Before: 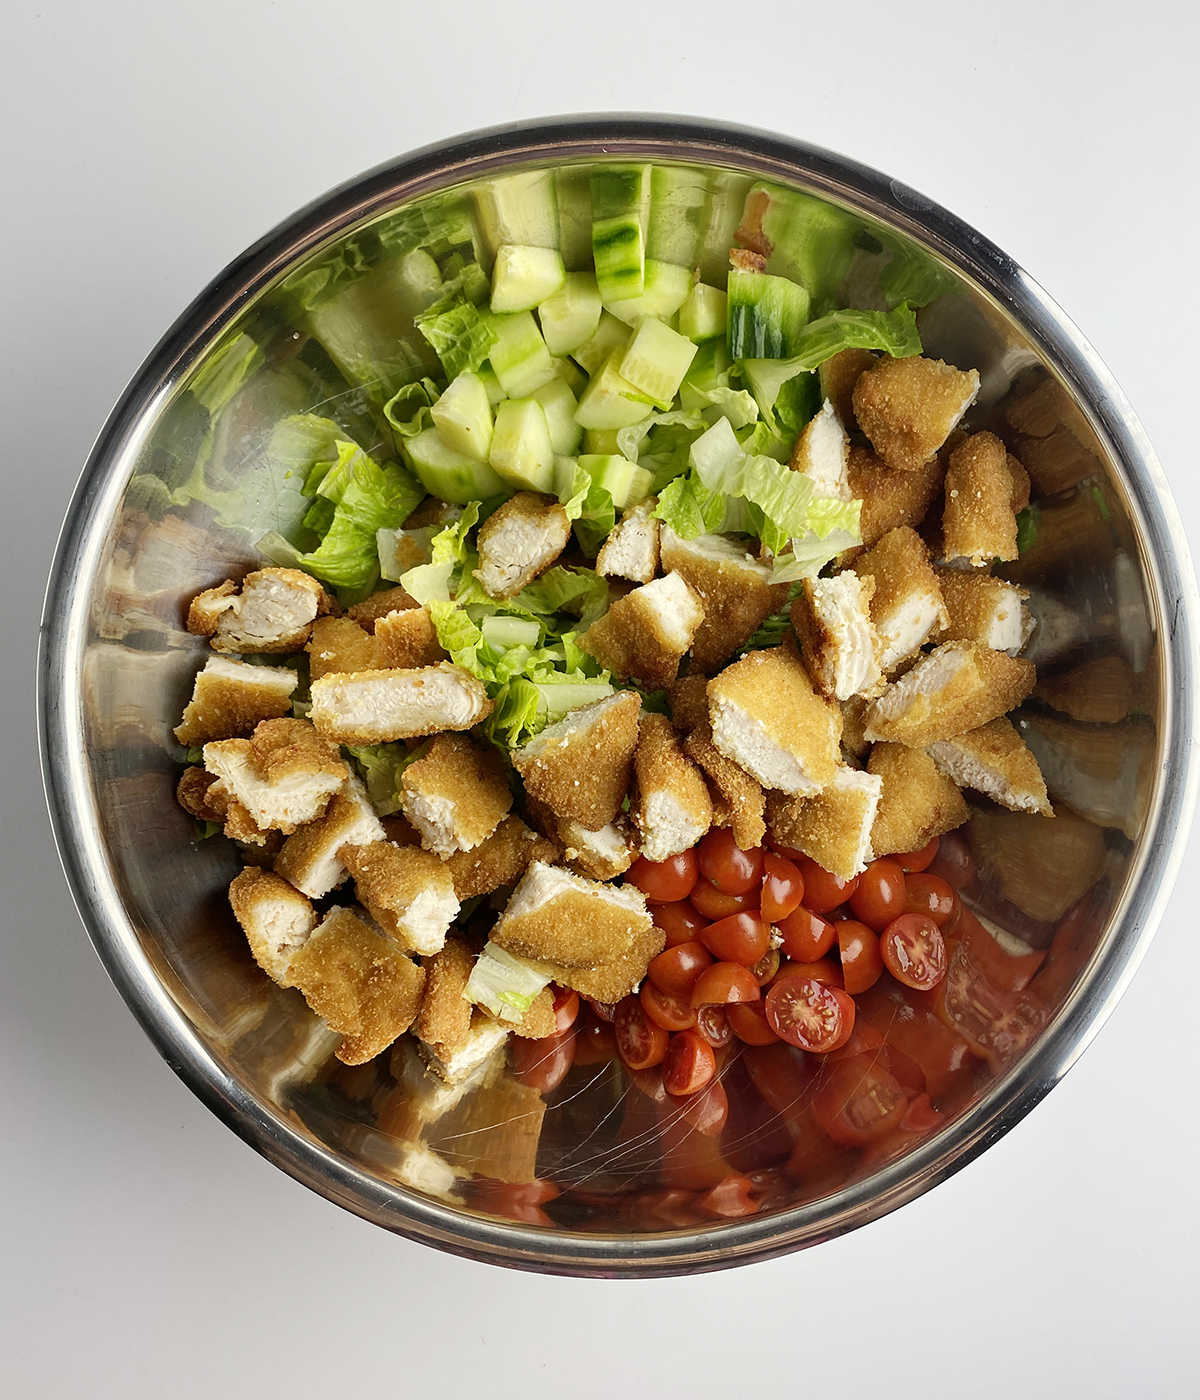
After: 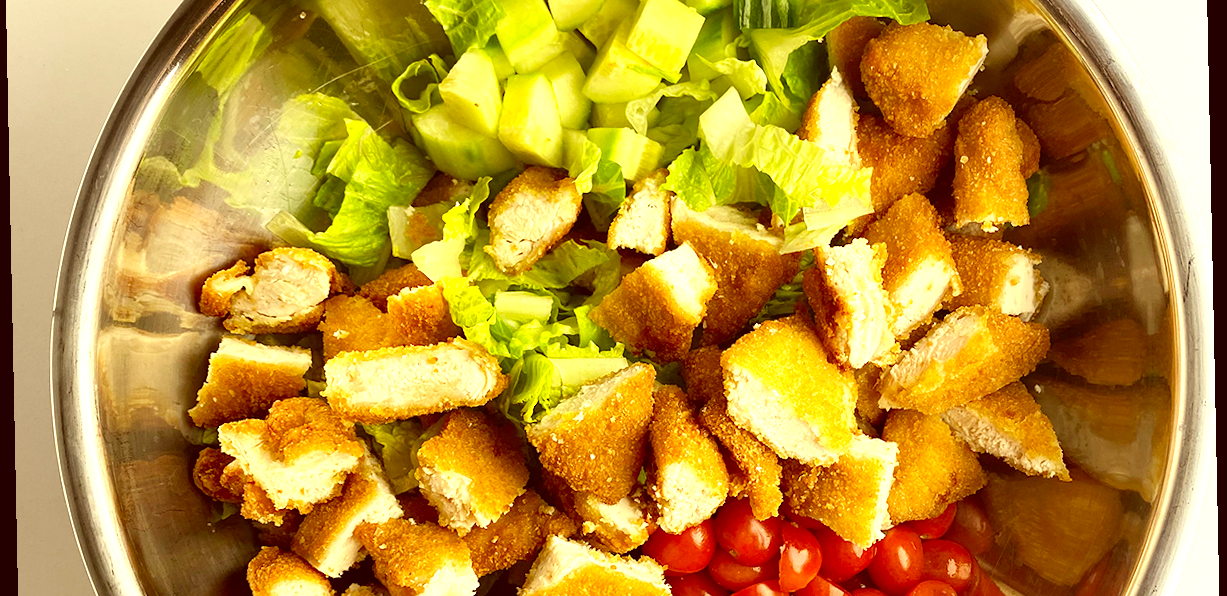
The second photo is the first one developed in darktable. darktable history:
exposure: black level correction 0, exposure 0.7 EV, compensate exposure bias true, compensate highlight preservation false
rotate and perspective: rotation -1.17°, automatic cropping off
color correction: highlights a* 1.12, highlights b* 24.26, shadows a* 15.58, shadows b* 24.26
white balance: emerald 1
crop and rotate: top 23.84%, bottom 34.294%
